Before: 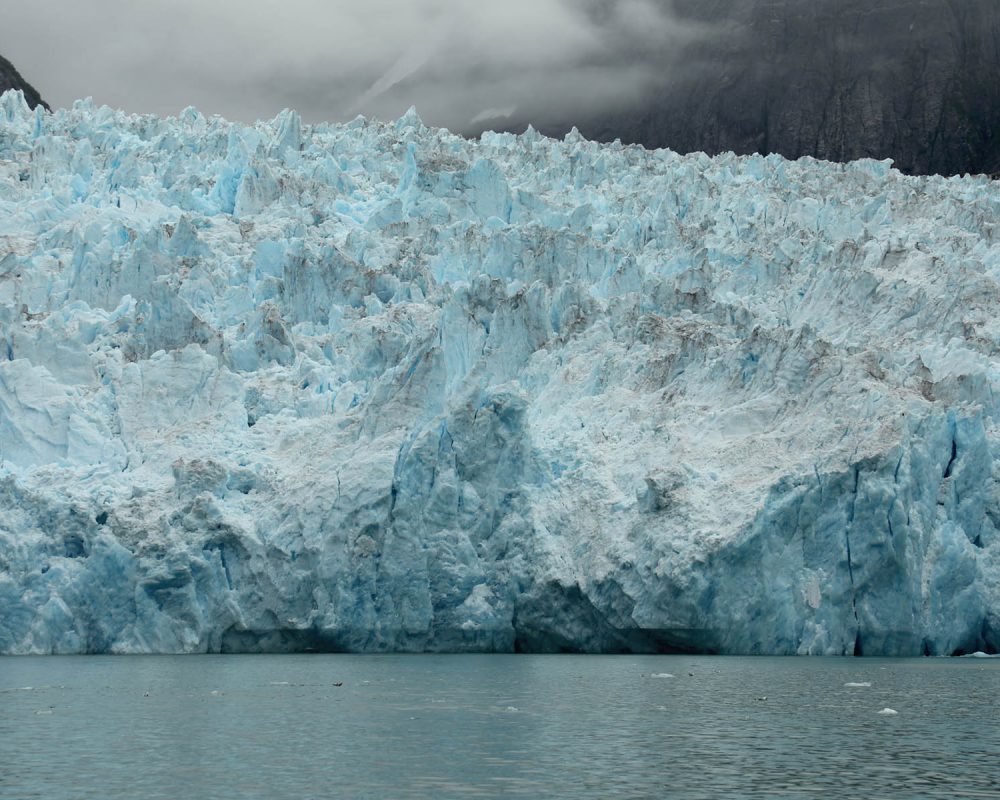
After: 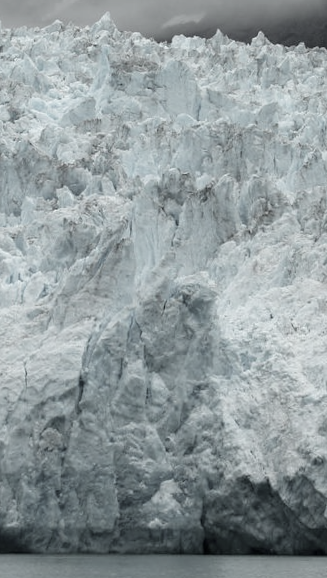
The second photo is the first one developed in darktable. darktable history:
exposure: black level correction 0.001, compensate highlight preservation false
crop and rotate: left 29.476%, top 10.214%, right 35.32%, bottom 17.333%
rotate and perspective: rotation 0.215°, lens shift (vertical) -0.139, crop left 0.069, crop right 0.939, crop top 0.002, crop bottom 0.996
local contrast: mode bilateral grid, contrast 20, coarseness 50, detail 102%, midtone range 0.2
velvia: on, module defaults
color zones: curves: ch0 [(0.004, 0.388) (0.125, 0.392) (0.25, 0.404) (0.375, 0.5) (0.5, 0.5) (0.625, 0.5) (0.75, 0.5) (0.875, 0.5)]; ch1 [(0, 0.5) (0.125, 0.5) (0.25, 0.5) (0.375, 0.124) (0.524, 0.124) (0.645, 0.128) (0.789, 0.132) (0.914, 0.096) (0.998, 0.068)]
levels: levels [0, 0.476, 0.951]
